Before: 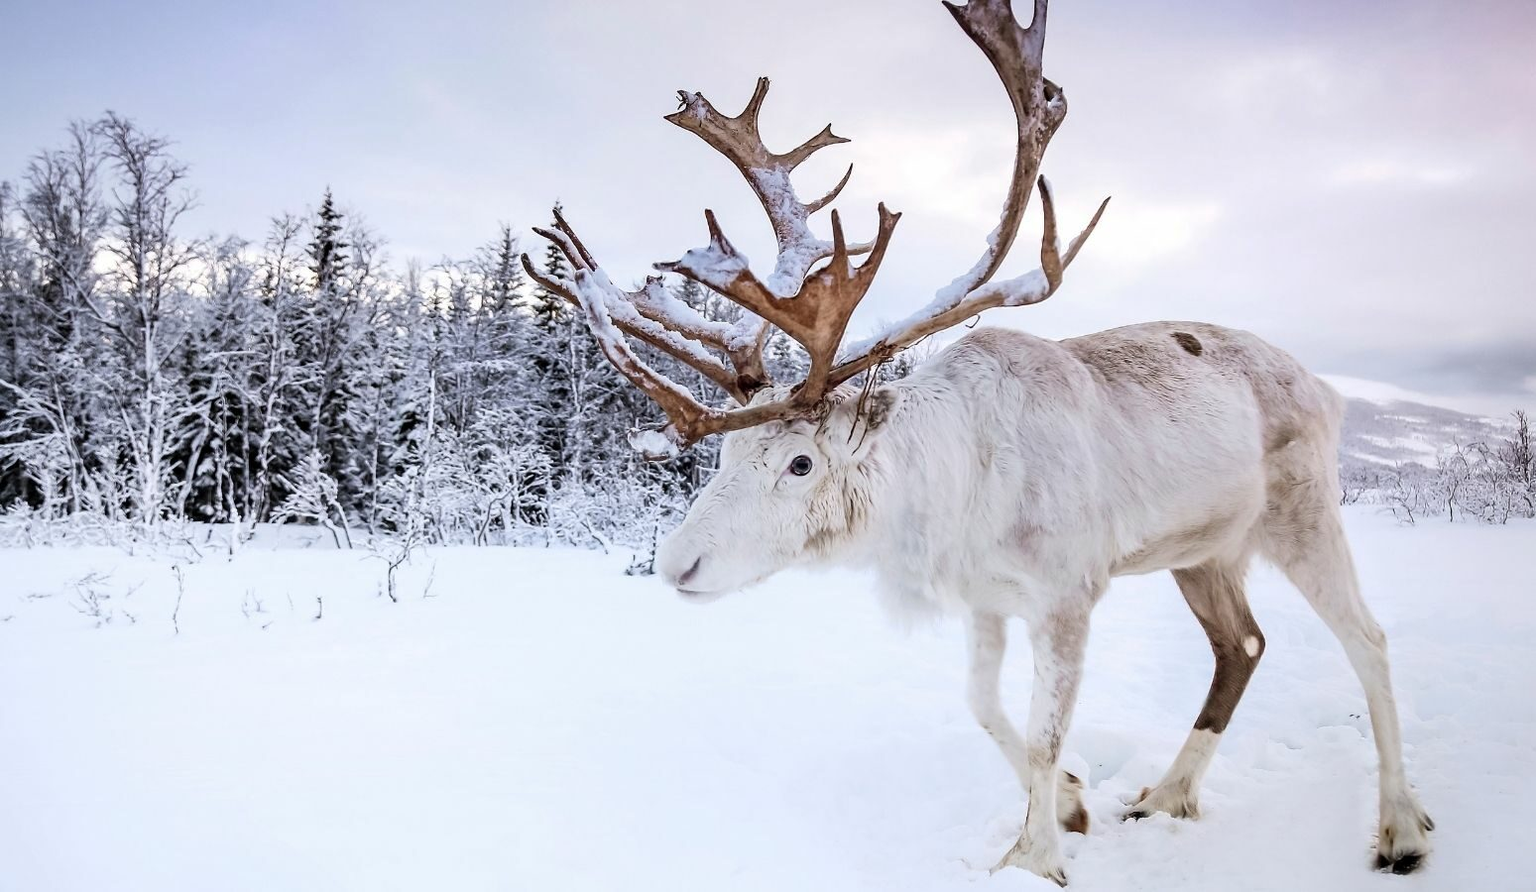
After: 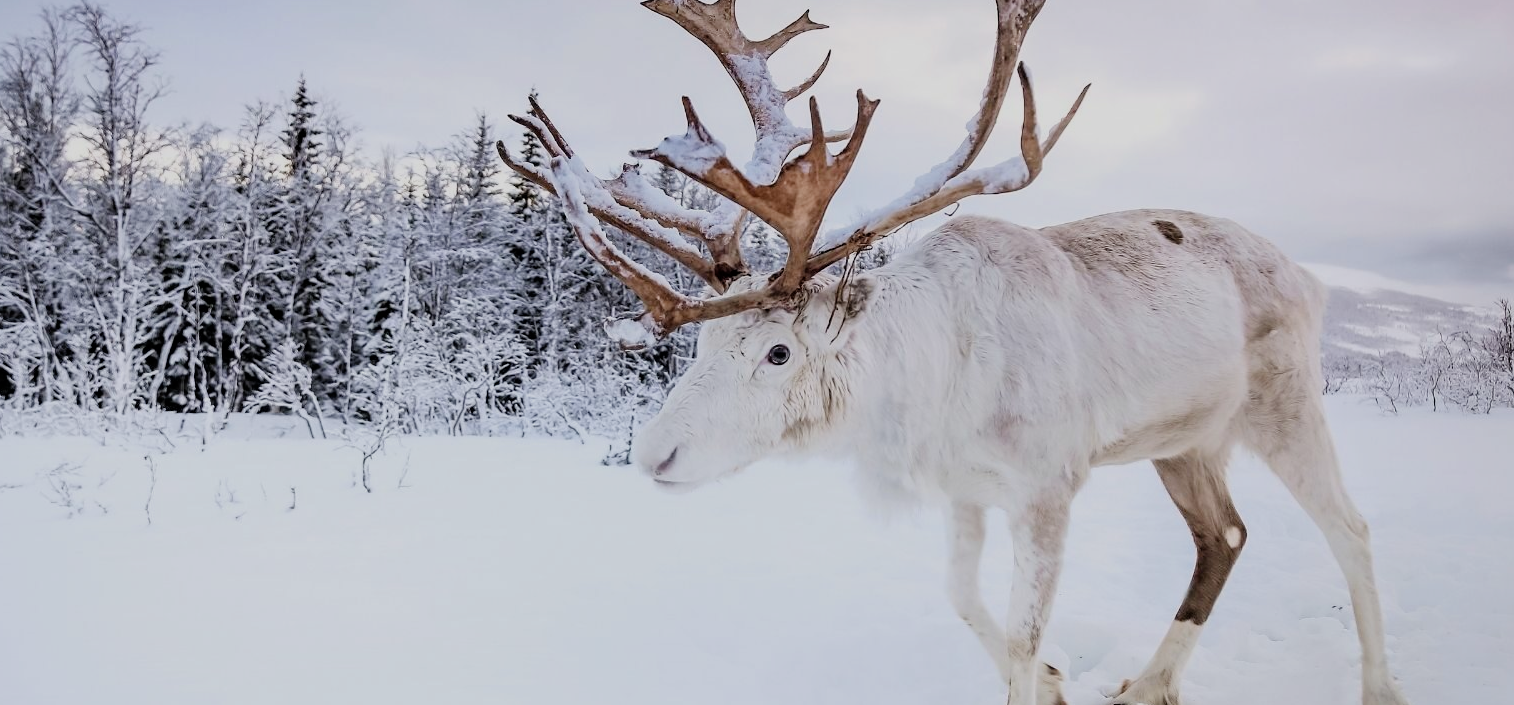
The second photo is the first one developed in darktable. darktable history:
crop and rotate: left 1.926%, top 12.878%, right 0.29%, bottom 8.771%
filmic rgb: black relative exposure -8.01 EV, white relative exposure 4.04 EV, threshold 5.99 EV, hardness 4.1, contrast 0.918, enable highlight reconstruction true
